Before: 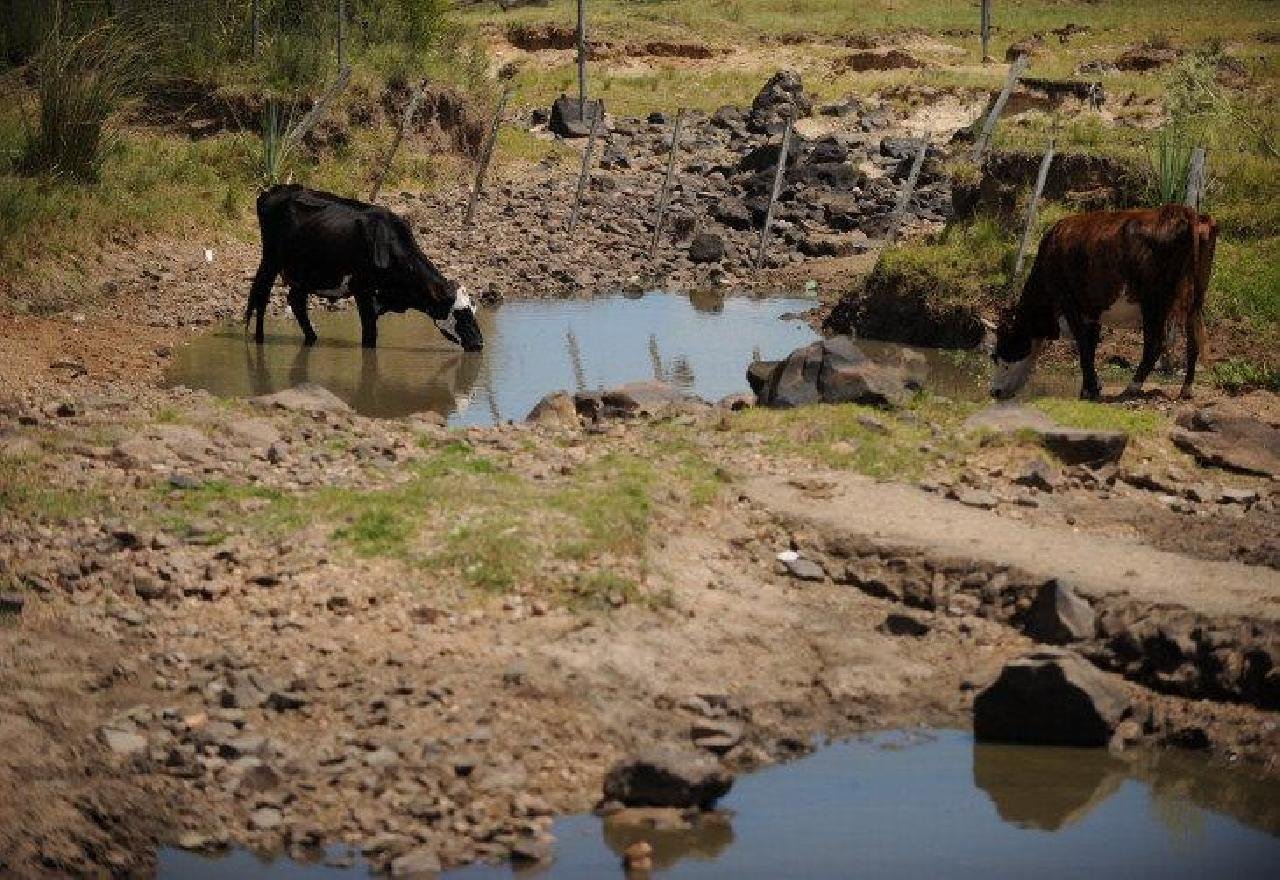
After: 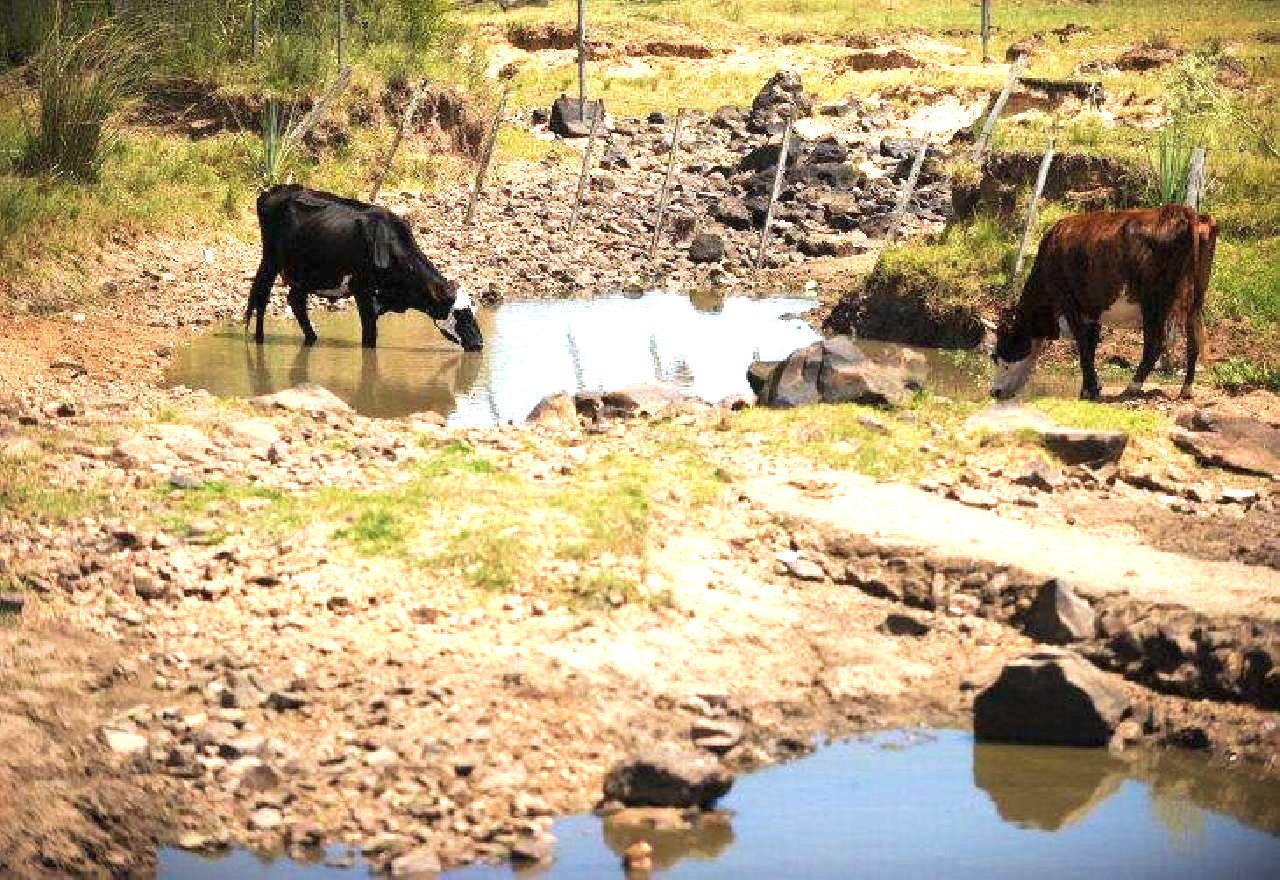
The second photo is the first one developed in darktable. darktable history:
velvia: on, module defaults
exposure: black level correction 0, exposure 1.679 EV, compensate highlight preservation false
